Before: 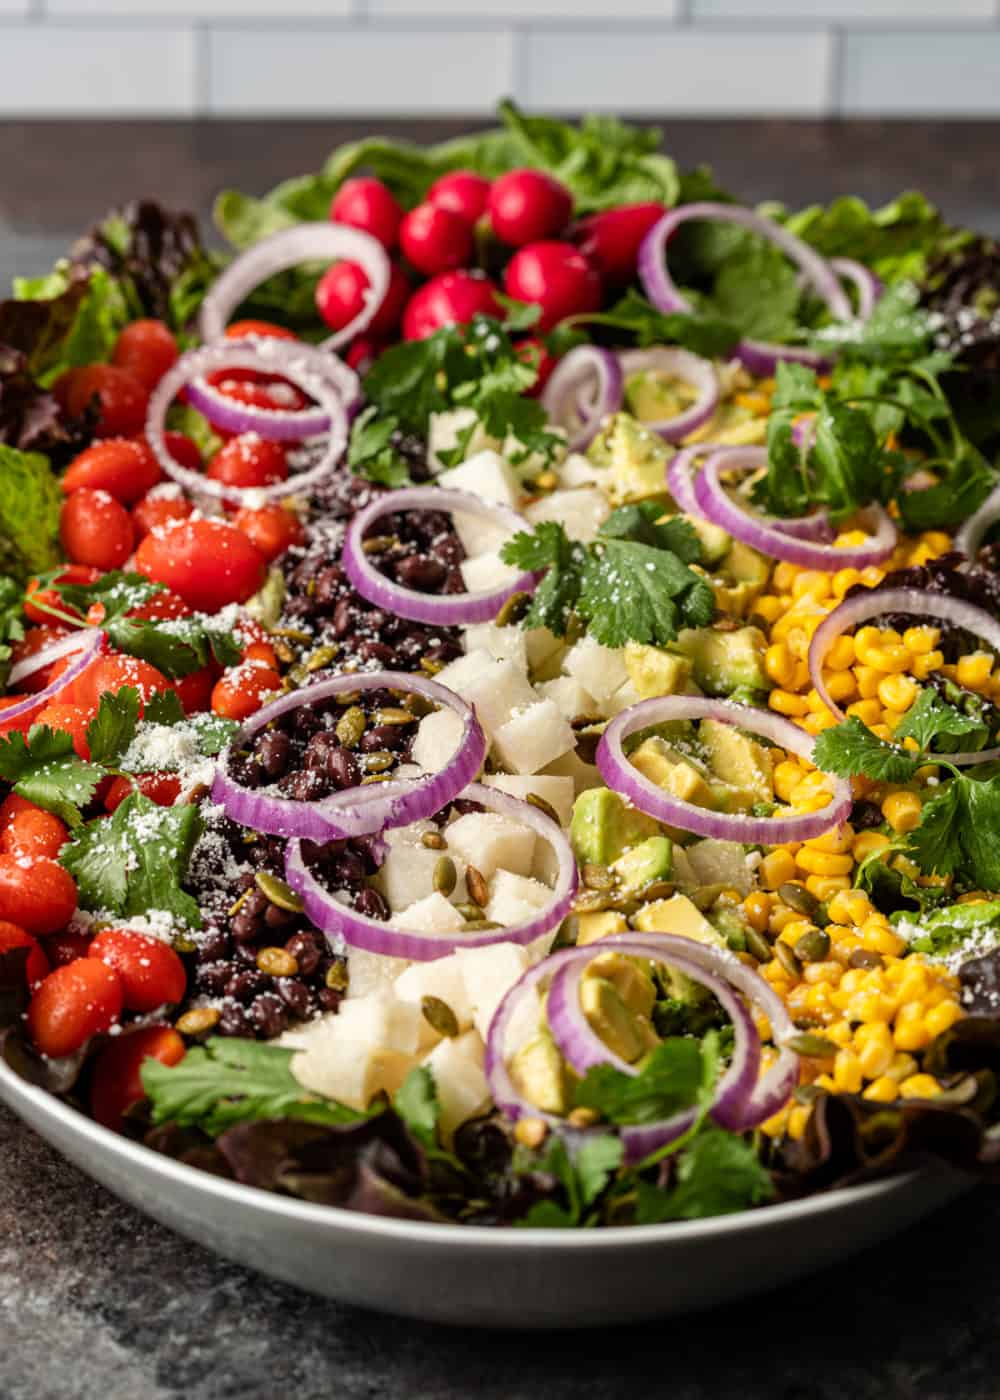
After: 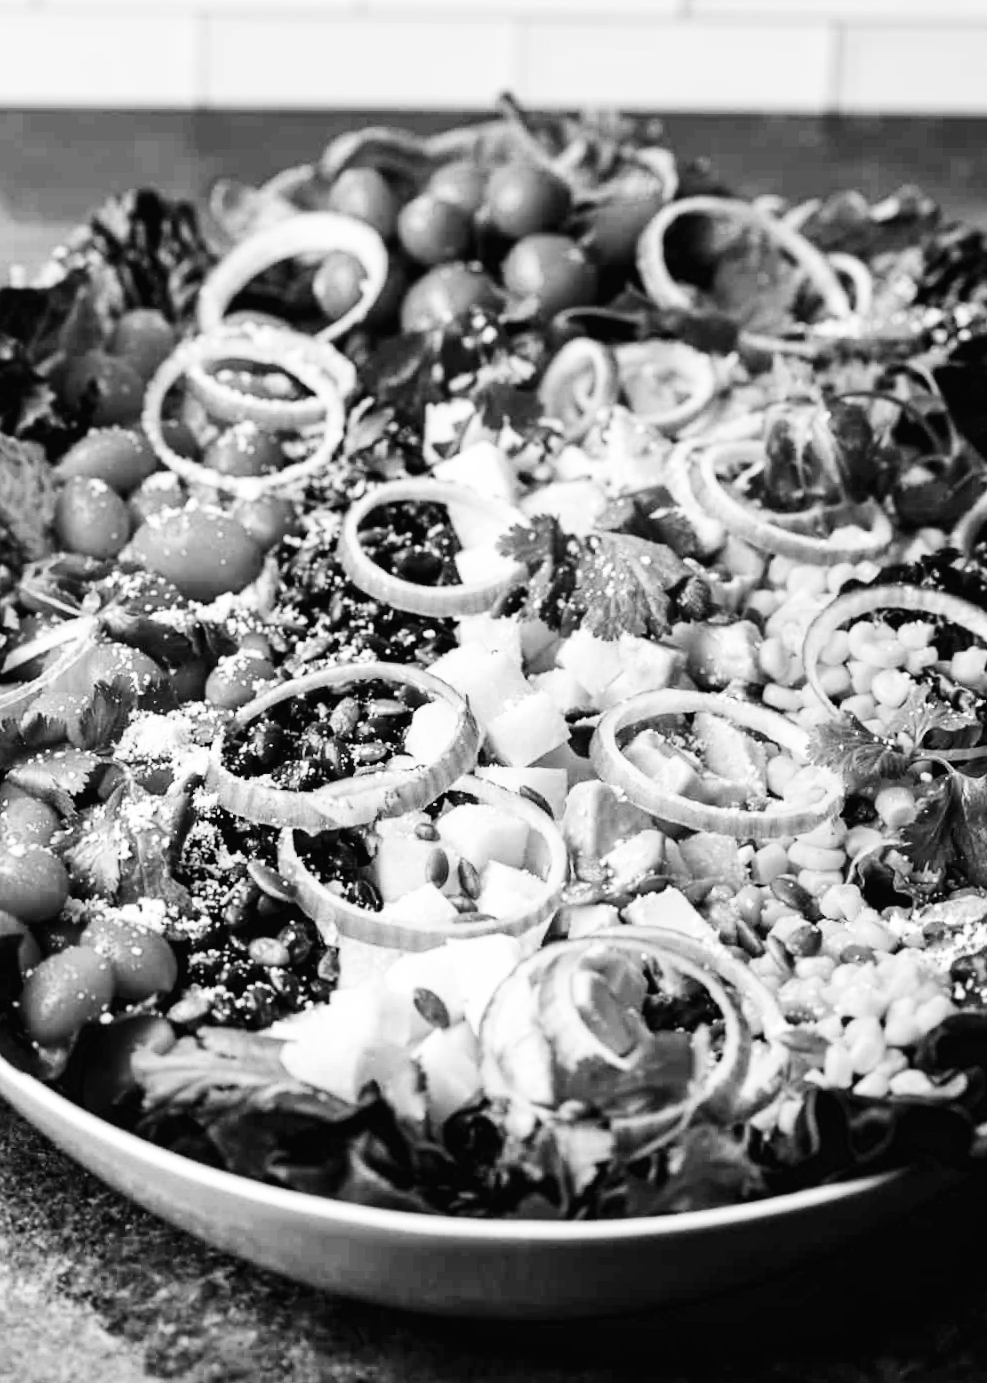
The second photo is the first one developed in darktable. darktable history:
color calibration: output gray [0.18, 0.41, 0.41, 0], gray › normalize channels true, illuminant same as pipeline (D50), adaptation XYZ, x 0.346, y 0.359, gamut compression 0
crop and rotate: angle -0.5°
base curve: curves: ch0 [(0, 0.003) (0.001, 0.002) (0.006, 0.004) (0.02, 0.022) (0.048, 0.086) (0.094, 0.234) (0.162, 0.431) (0.258, 0.629) (0.385, 0.8) (0.548, 0.918) (0.751, 0.988) (1, 1)], preserve colors none
